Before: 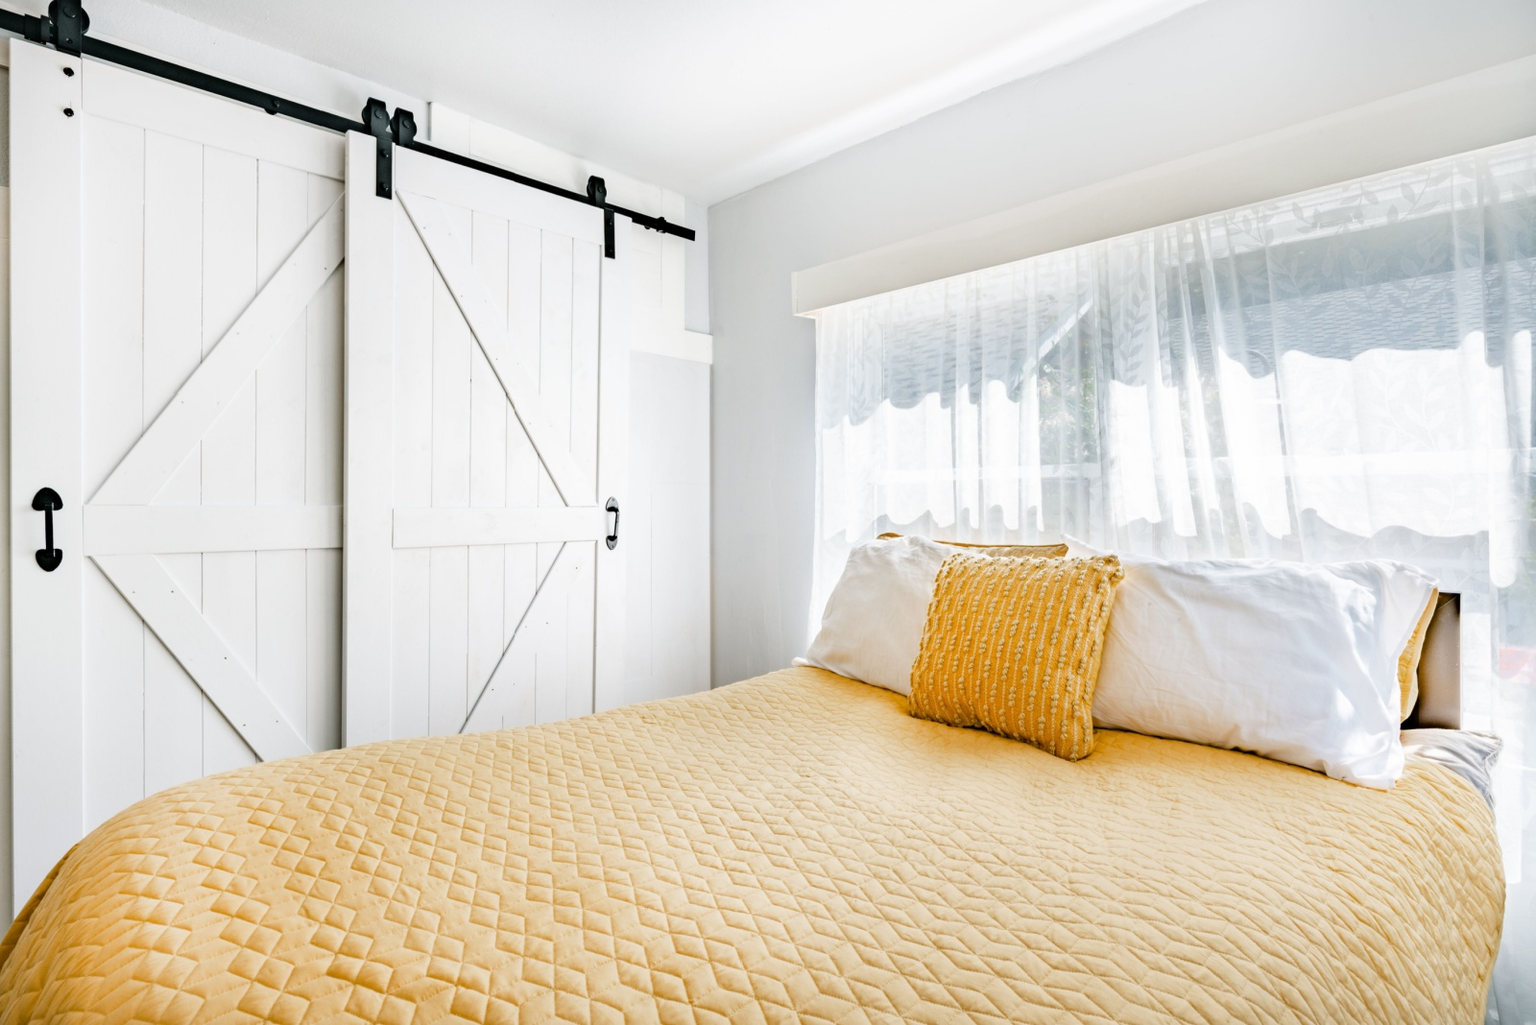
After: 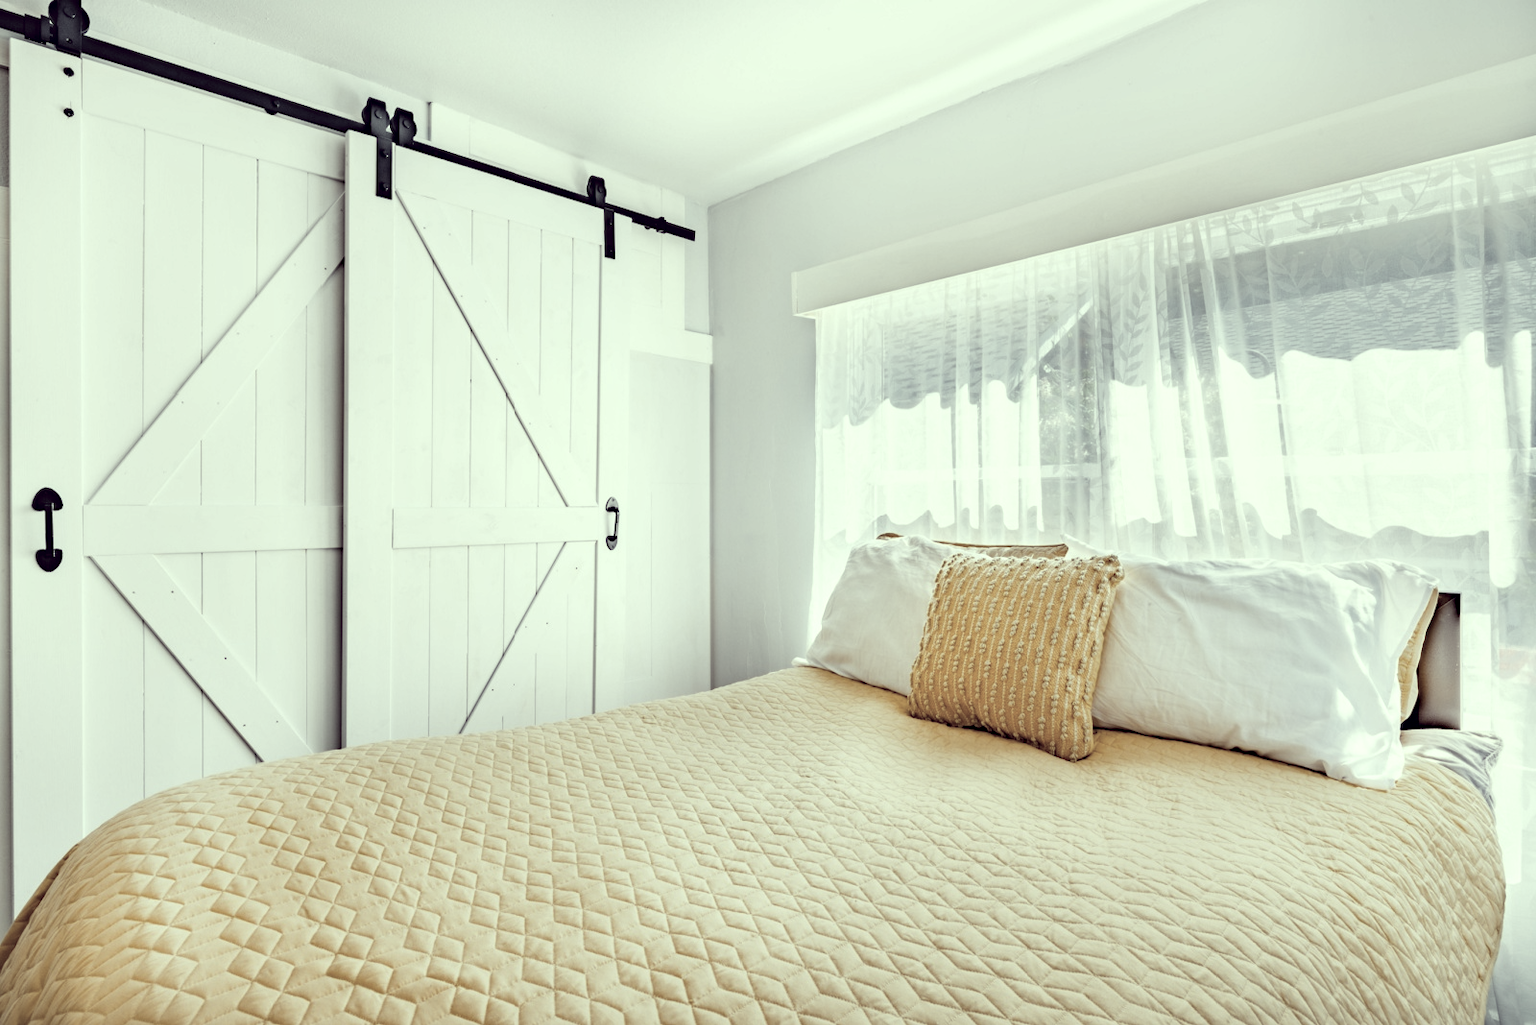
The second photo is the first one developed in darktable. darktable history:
color correction: highlights a* -20.28, highlights b* 20.83, shadows a* 19.72, shadows b* -21.07, saturation 0.459
color calibration: gray › normalize channels true, illuminant same as pipeline (D50), adaptation none (bypass), x 0.332, y 0.334, temperature 5008.43 K, gamut compression 0.018
contrast equalizer: octaves 7, y [[0.546, 0.552, 0.554, 0.554, 0.552, 0.546], [0.5 ×6], [0.5 ×6], [0 ×6], [0 ×6]]
